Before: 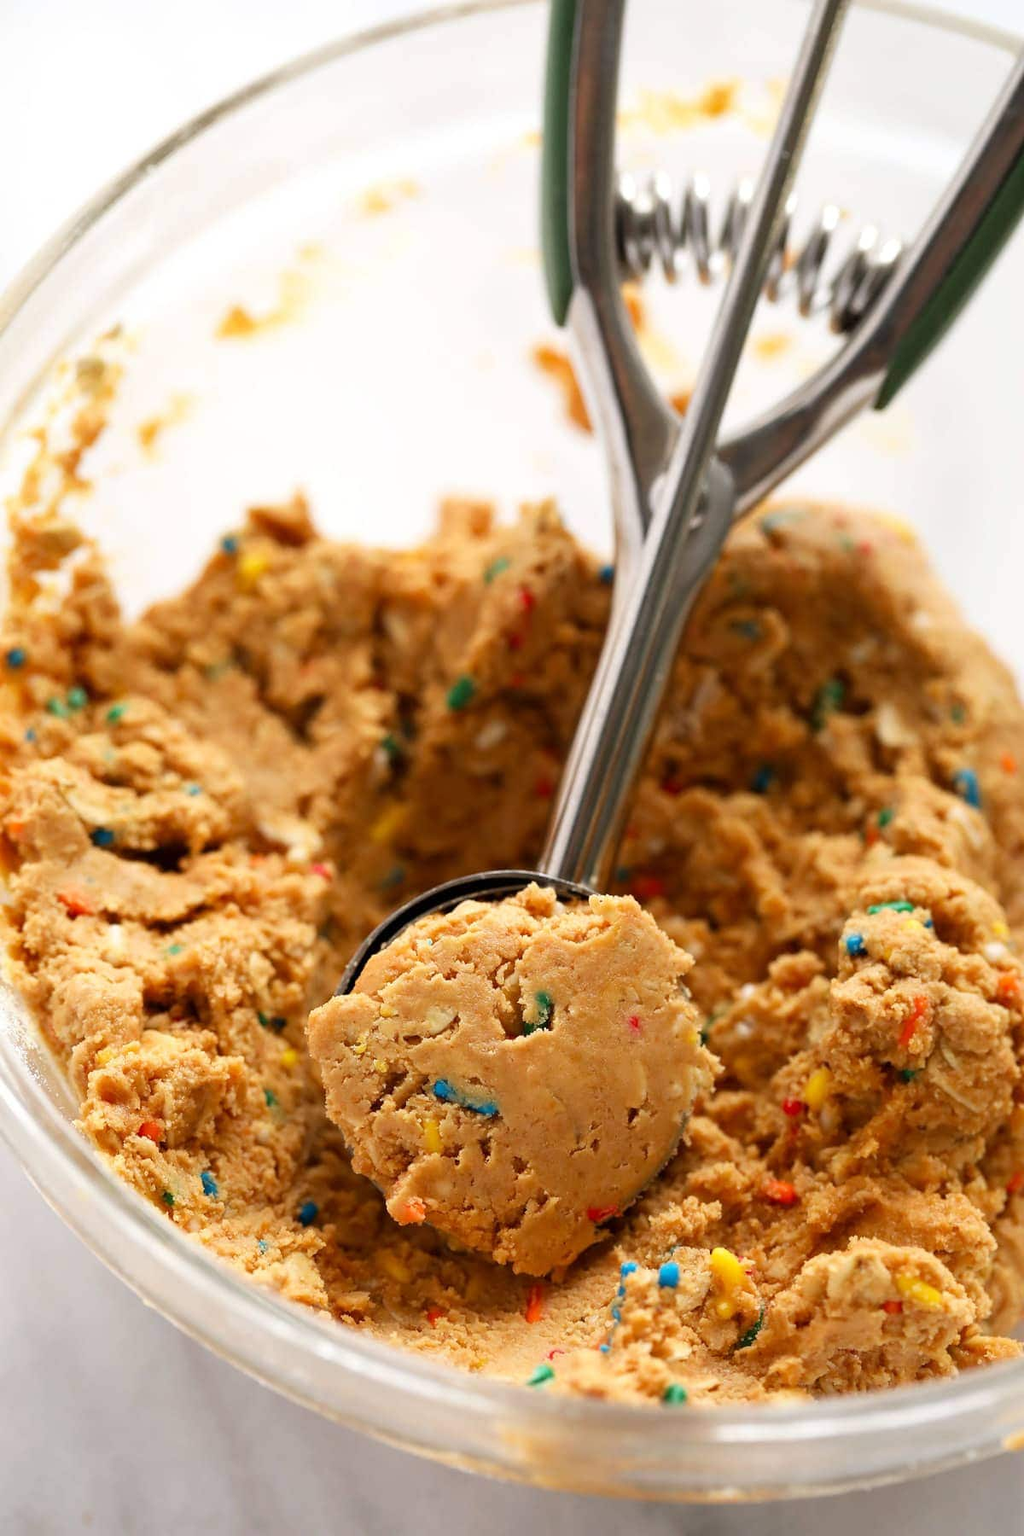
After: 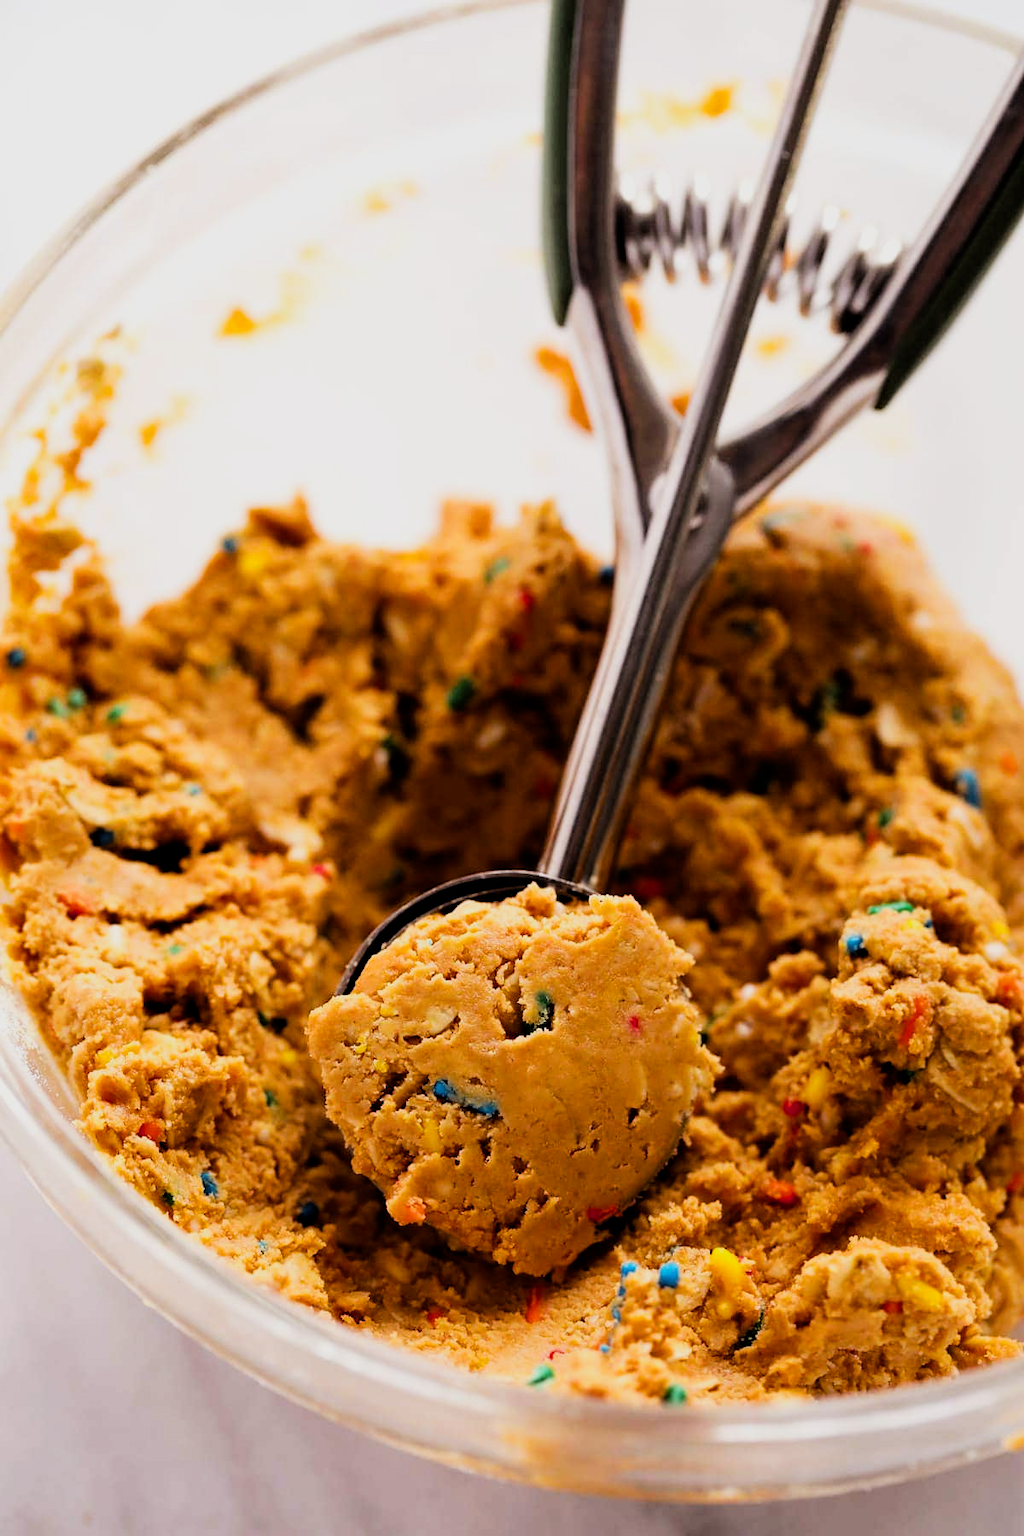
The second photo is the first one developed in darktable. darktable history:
color balance rgb: power › luminance -7.546%, power › chroma 1.356%, power › hue 330.49°, perceptual saturation grading › global saturation 25.126%, contrast 4.75%
filmic rgb: black relative exposure -5.04 EV, white relative exposure 3.96 EV, hardness 2.88, contrast 1.296, highlights saturation mix -31.12%
